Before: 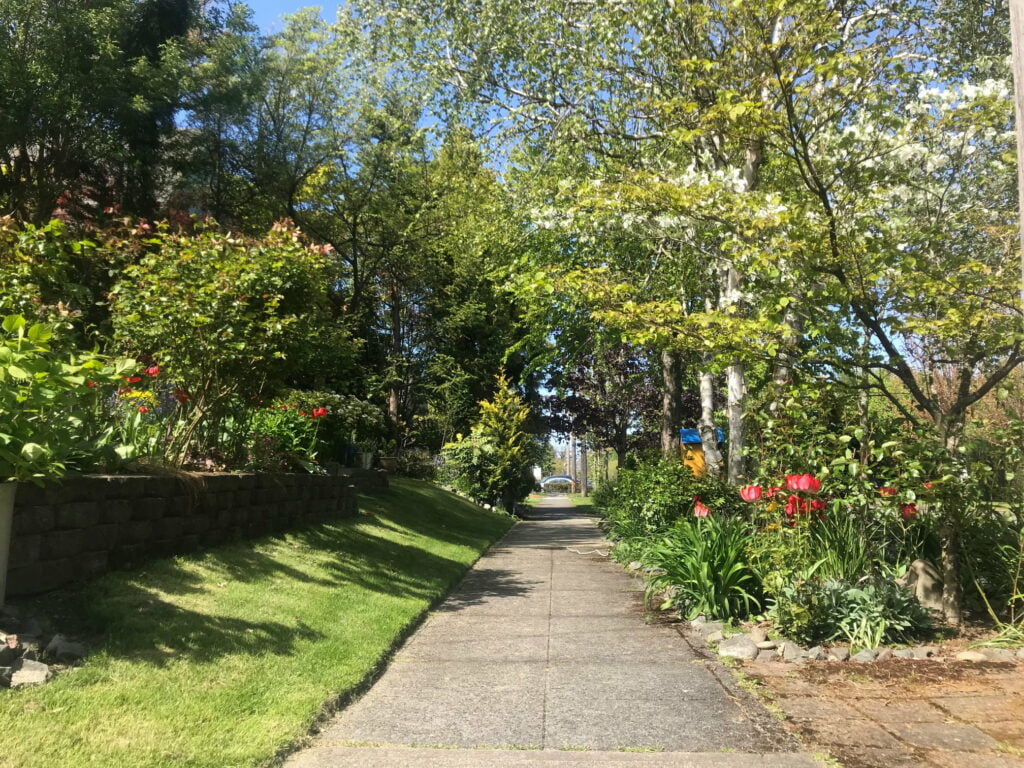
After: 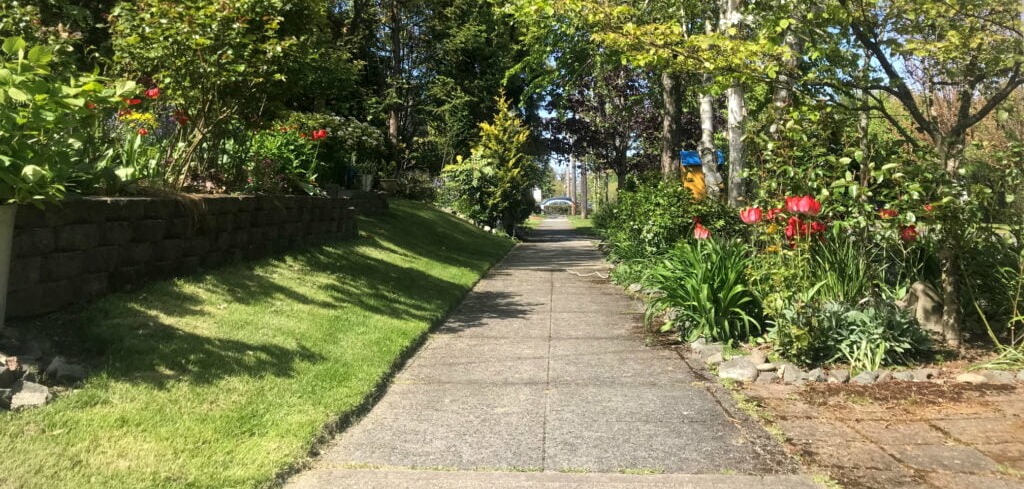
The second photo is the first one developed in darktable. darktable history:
crop and rotate: top 36.307%
vignetting: fall-off start 97.44%, fall-off radius 99.7%, brightness -0.575, width/height ratio 1.373, unbound false
exposure: compensate highlight preservation false
local contrast: highlights 102%, shadows 98%, detail 119%, midtone range 0.2
